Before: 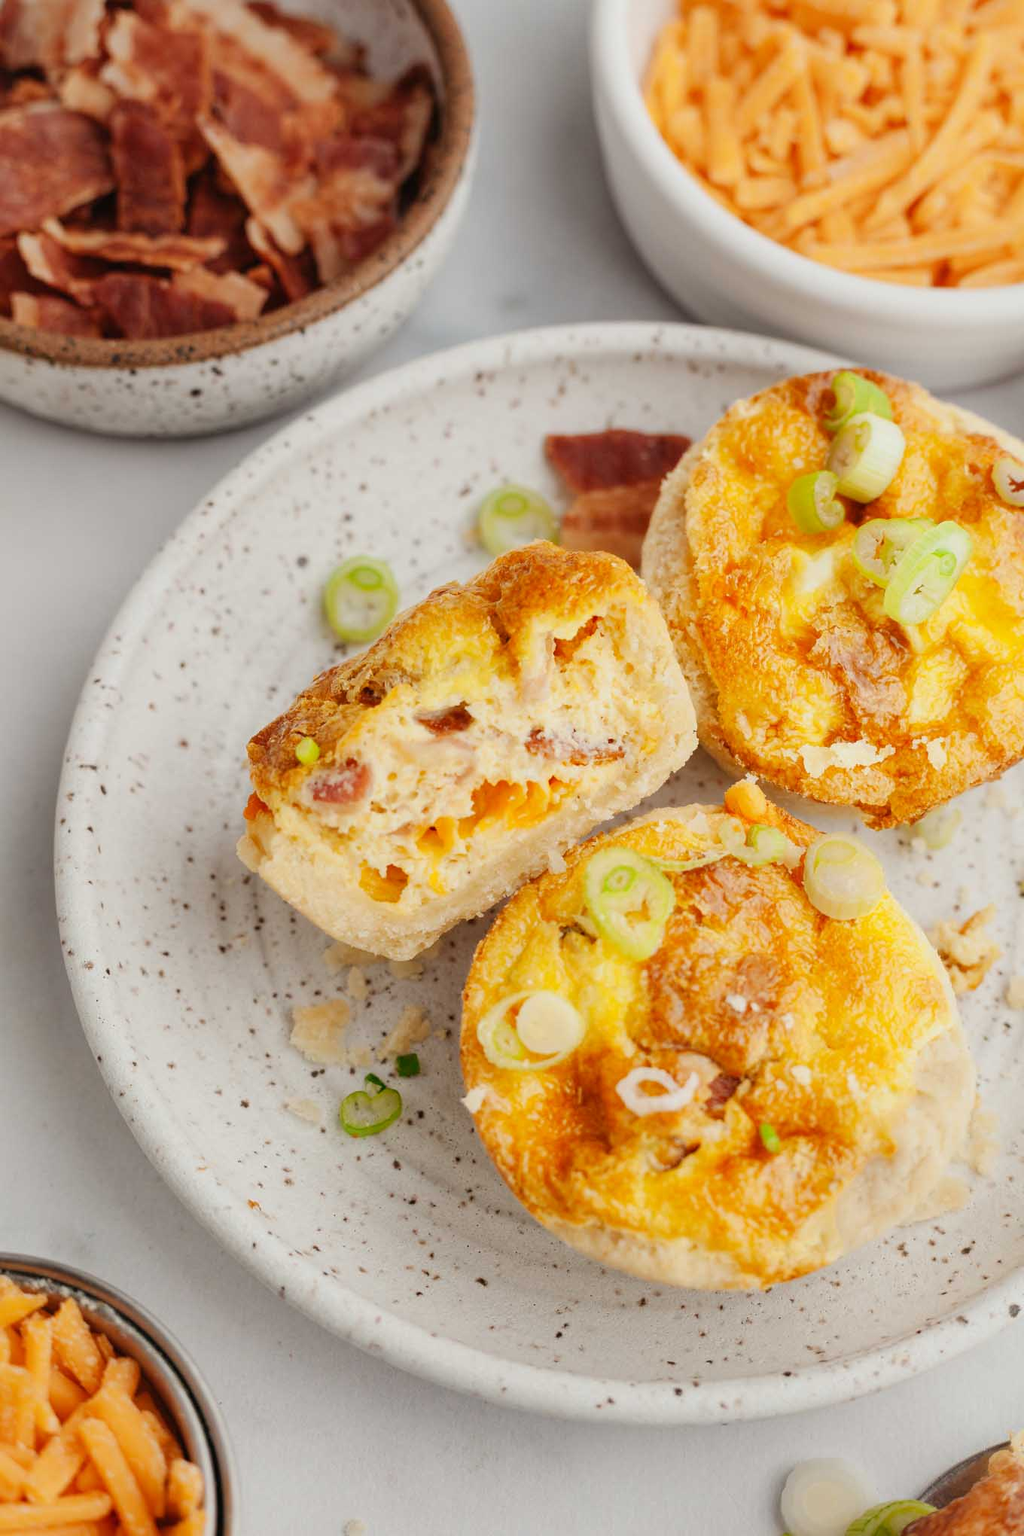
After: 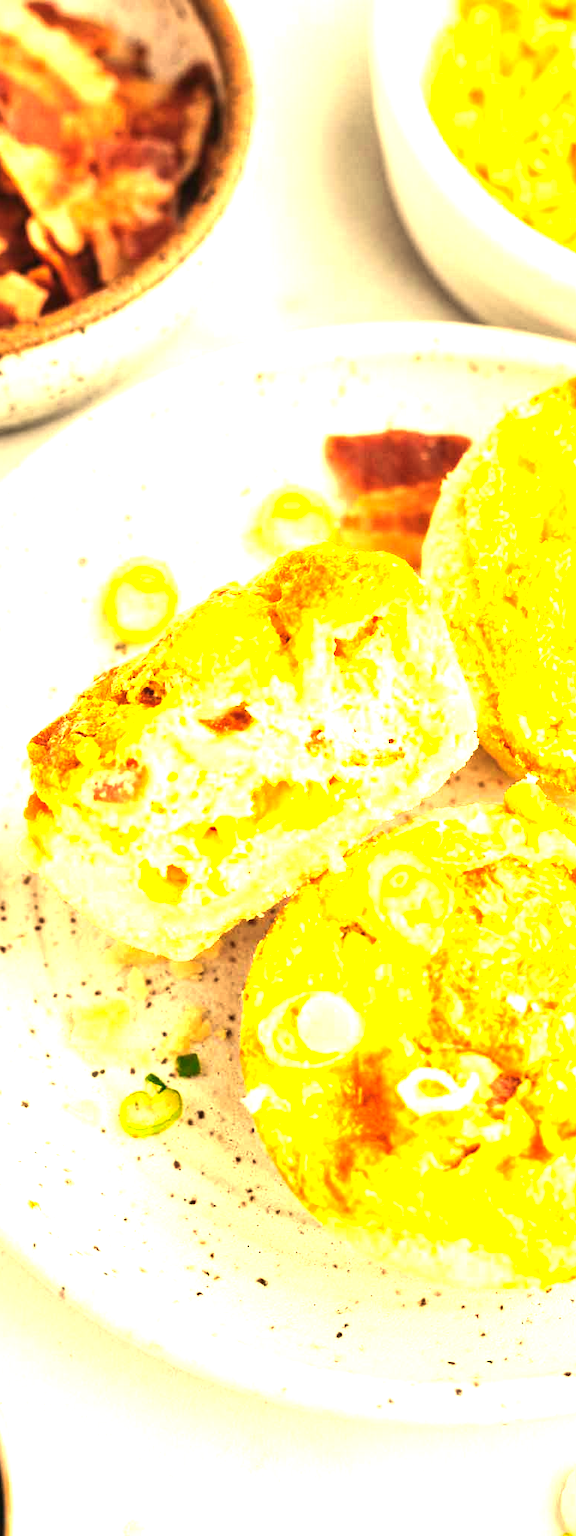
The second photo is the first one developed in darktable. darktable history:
crop: left 21.496%, right 22.254%
exposure: black level correction 0, exposure 1.6 EV, compensate exposure bias true, compensate highlight preservation false
white balance: red 1.08, blue 0.791
color balance rgb: perceptual brilliance grading › highlights 14.29%, perceptual brilliance grading › mid-tones -5.92%, perceptual brilliance grading › shadows -26.83%, global vibrance 31.18%
